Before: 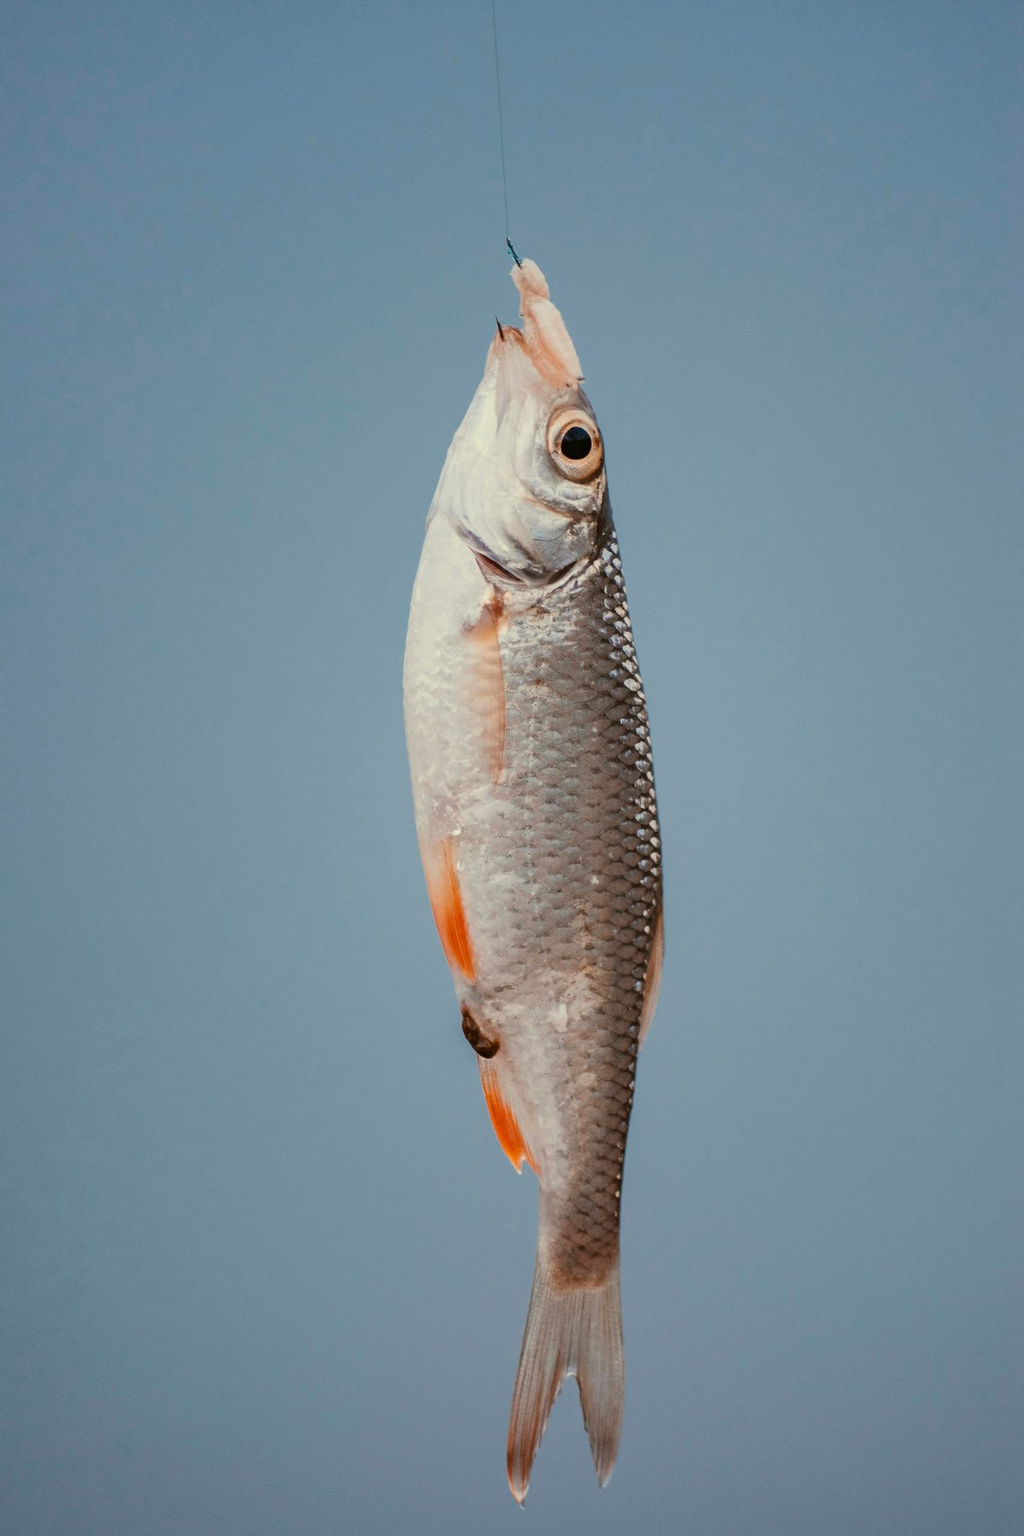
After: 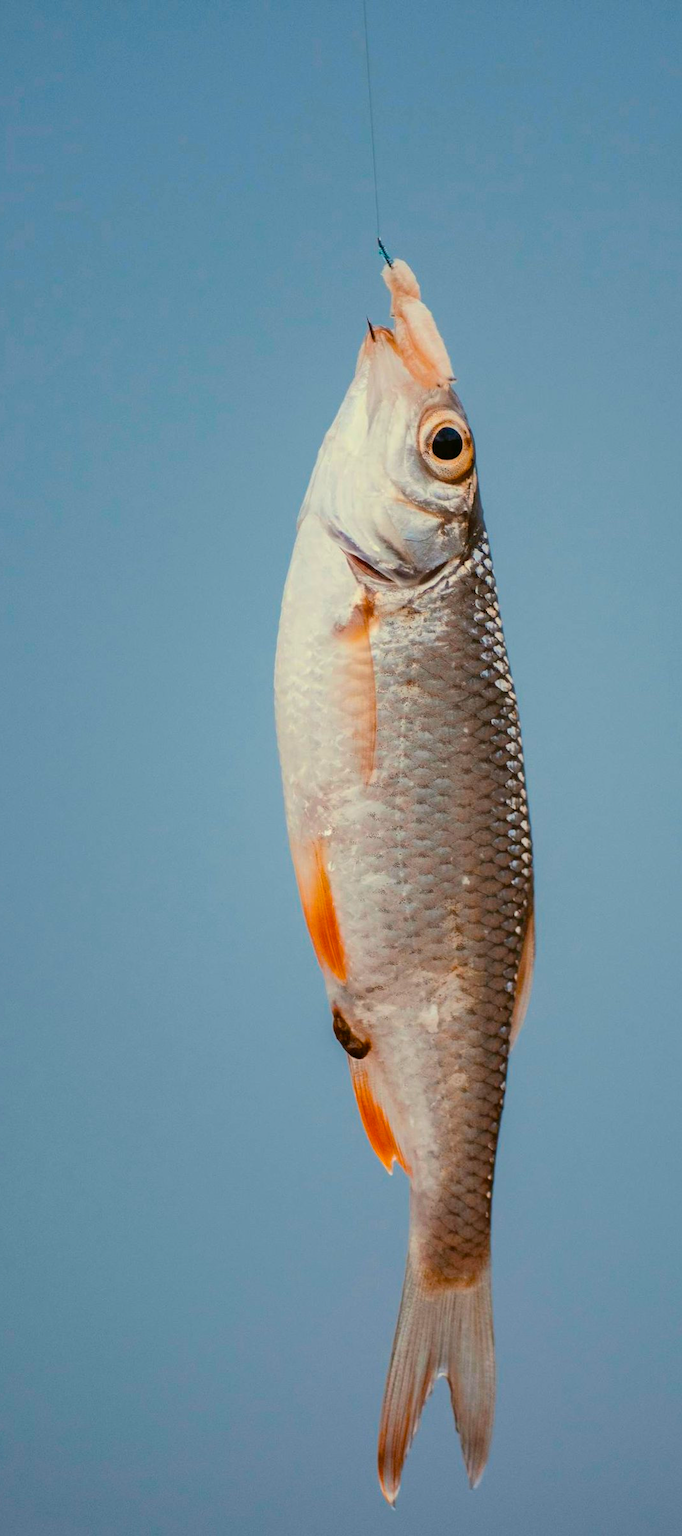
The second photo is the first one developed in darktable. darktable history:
shadows and highlights: radius 93.07, shadows -14.46, white point adjustment 0.23, highlights 31.48, compress 48.23%, highlights color adjustment 52.79%, soften with gaussian
color balance rgb: linear chroma grading › global chroma 15%, perceptual saturation grading › global saturation 30%
crop and rotate: left 12.648%, right 20.685%
